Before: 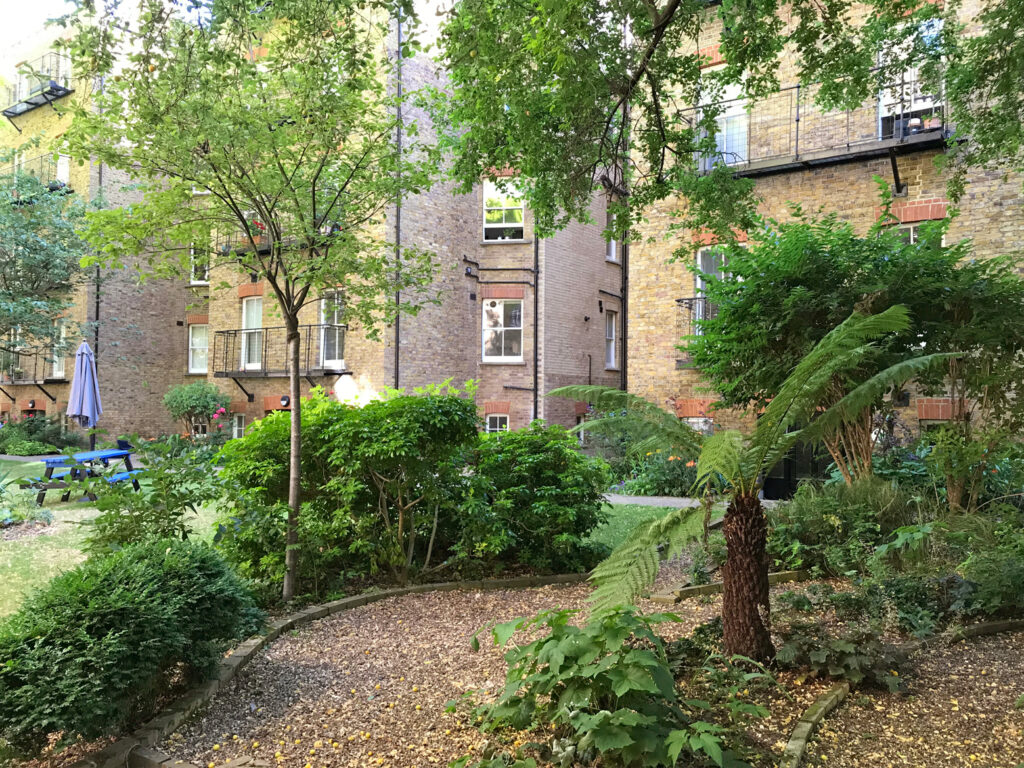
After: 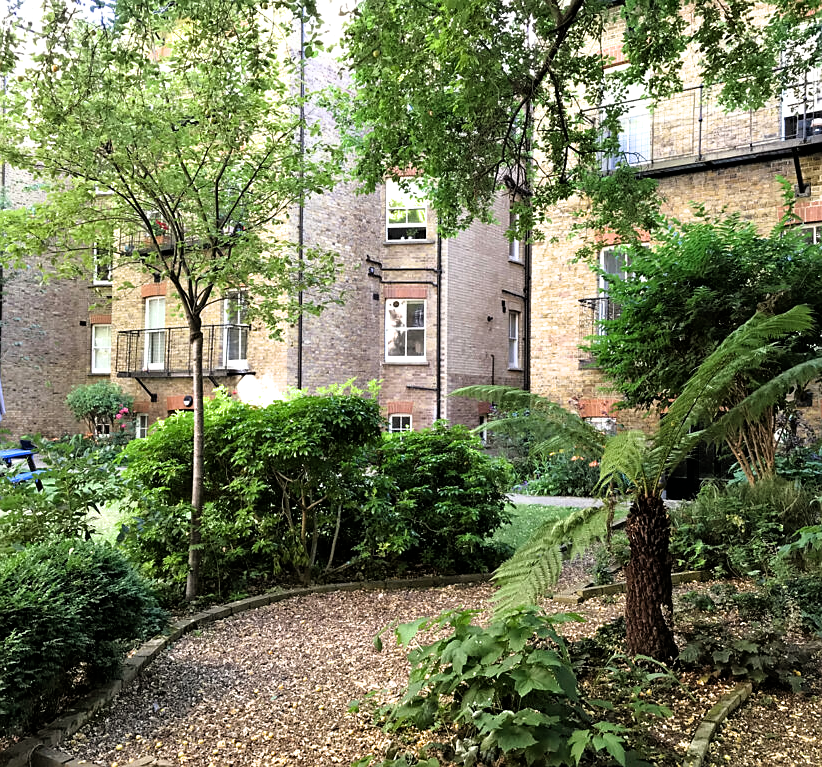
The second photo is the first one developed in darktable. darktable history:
sharpen: radius 1.03, threshold 0.895
tone equalizer: on, module defaults
filmic rgb: black relative exposure -8.25 EV, white relative exposure 2.2 EV, threshold 3 EV, target white luminance 99.857%, hardness 7.14, latitude 74.95%, contrast 1.322, highlights saturation mix -2.61%, shadows ↔ highlights balance 29.66%, enable highlight reconstruction true
shadows and highlights: shadows 29.37, highlights -28.85, low approximation 0.01, soften with gaussian
crop and rotate: left 9.484%, right 10.201%
